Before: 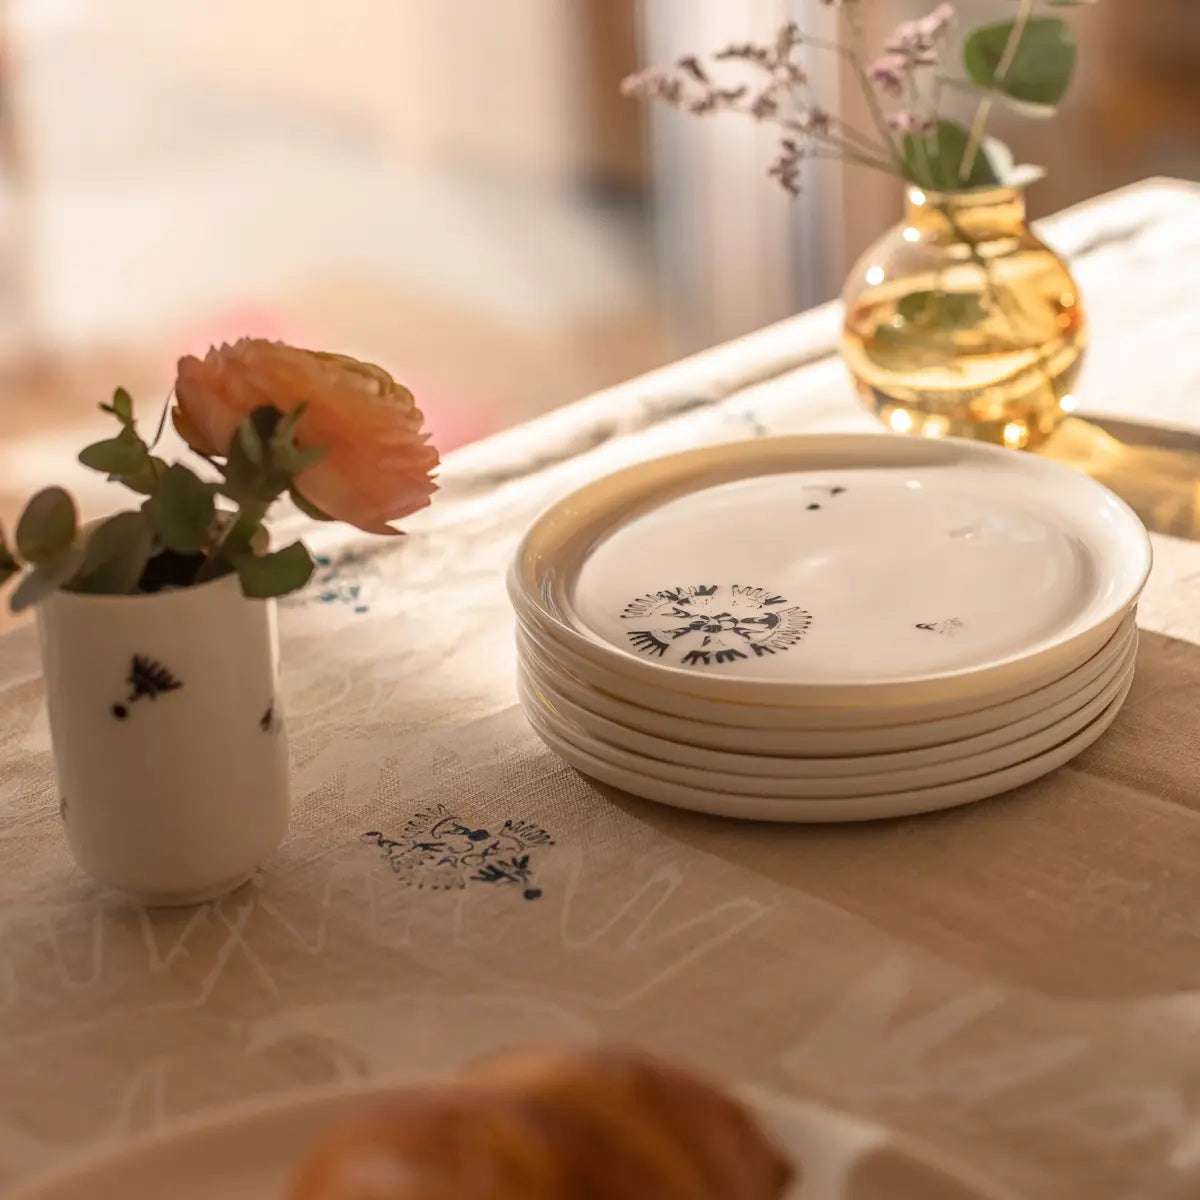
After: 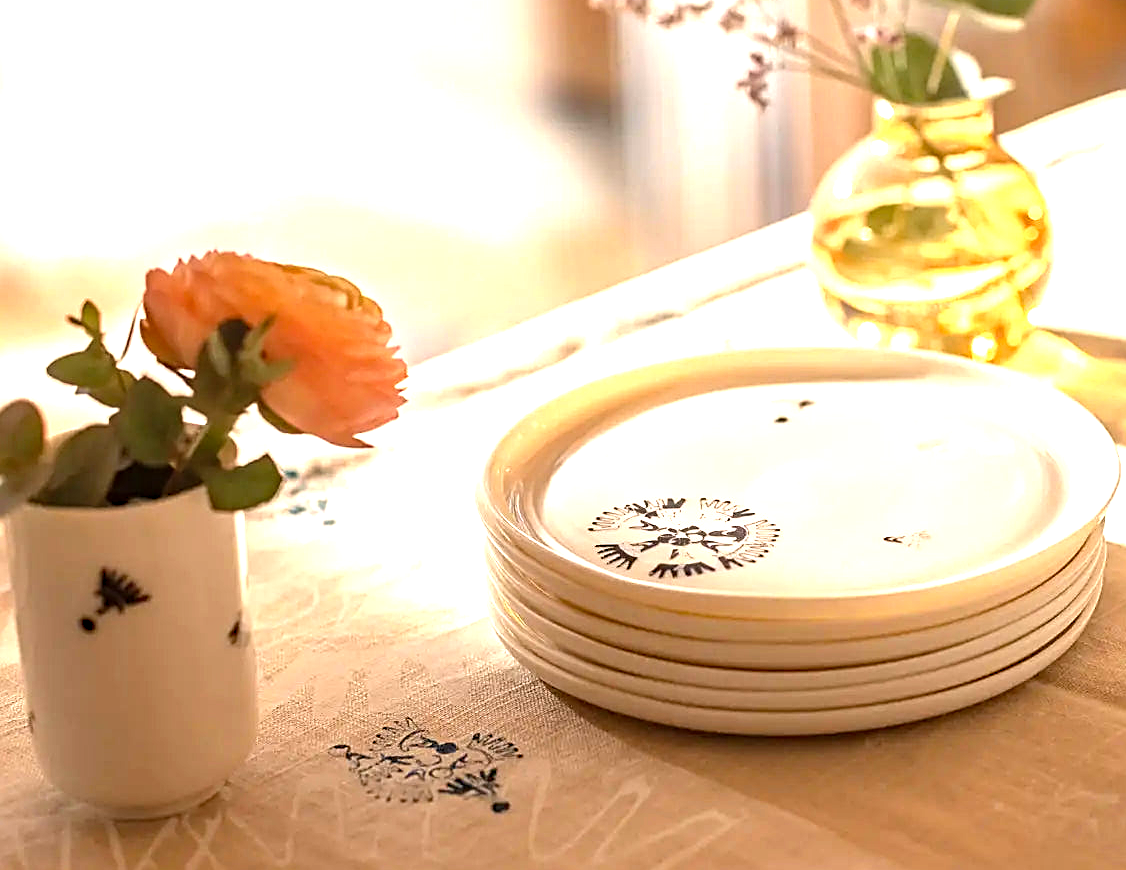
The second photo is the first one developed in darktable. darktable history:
crop: left 2.737%, top 7.287%, right 3.421%, bottom 20.179%
sharpen: amount 0.6
haze removal: compatibility mode true, adaptive false
levels: levels [0, 0.352, 0.703]
